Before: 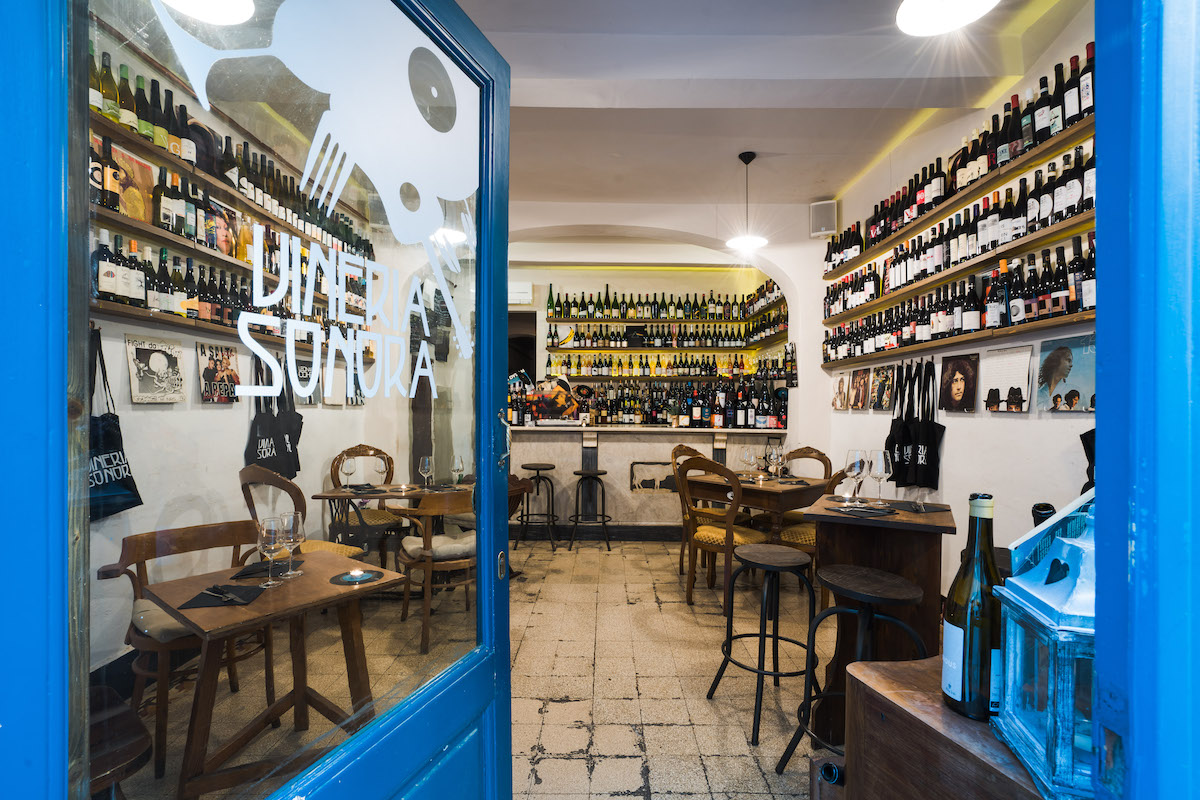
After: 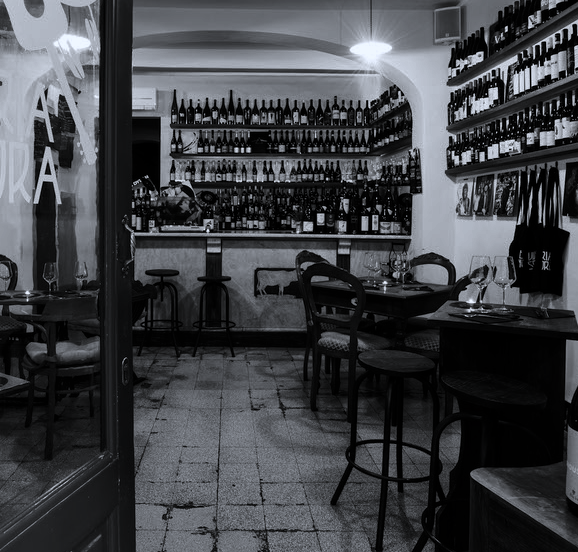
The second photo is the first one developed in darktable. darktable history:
color correction: highlights a* -0.744, highlights b* -9.21
contrast brightness saturation: contrast -0.027, brightness -0.592, saturation -0.995
crop: left 31.348%, top 24.266%, right 20.423%, bottom 6.624%
